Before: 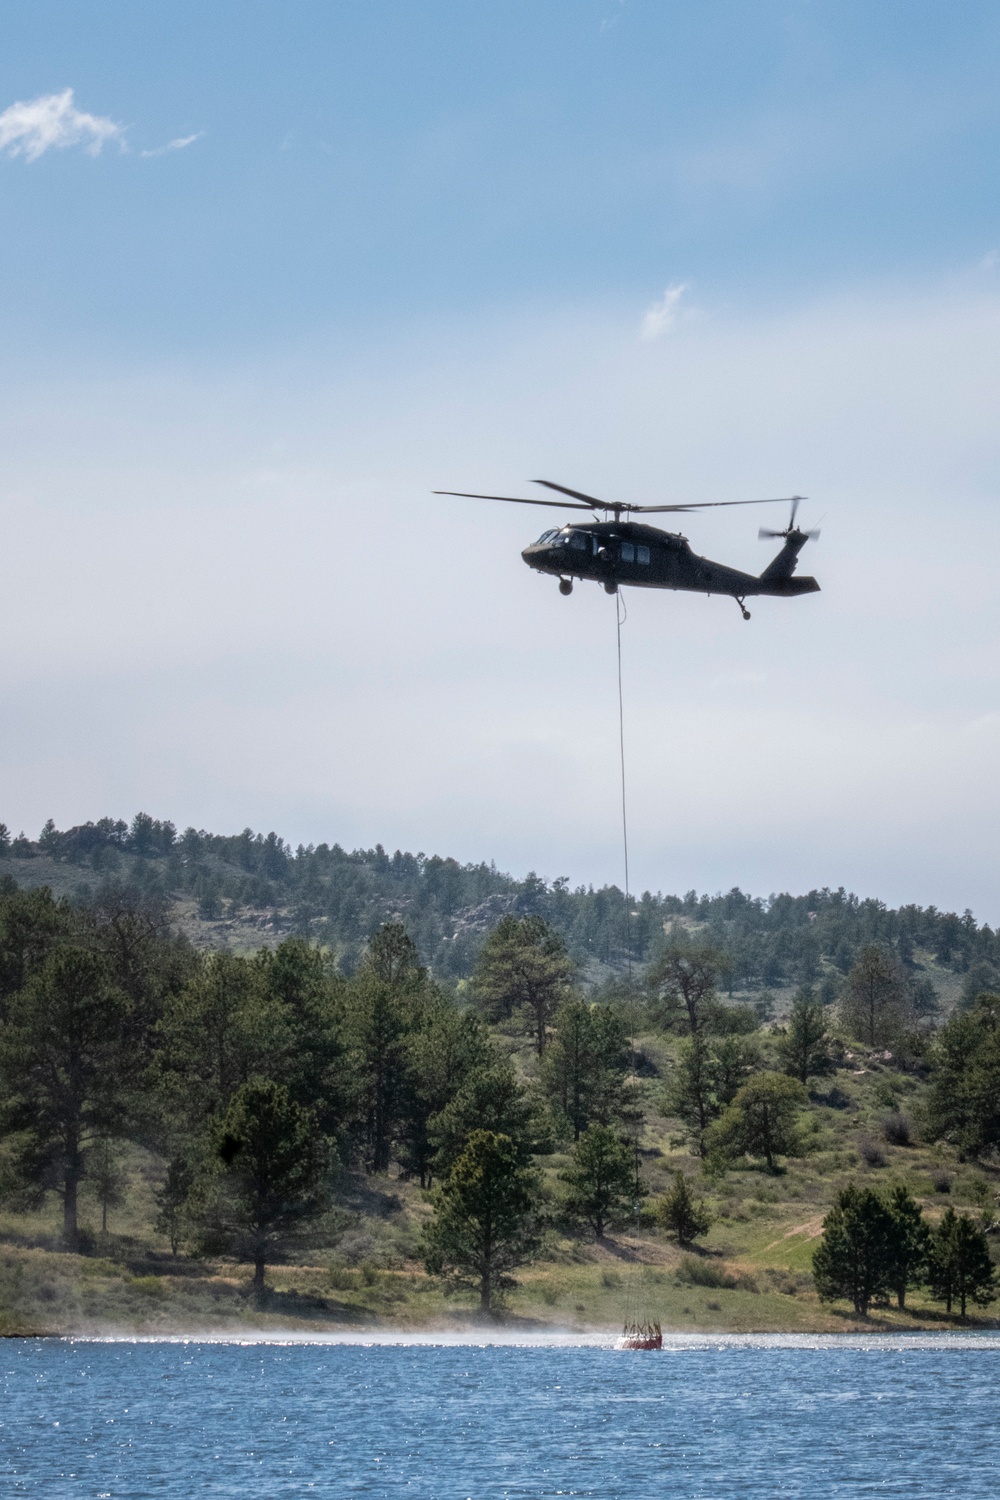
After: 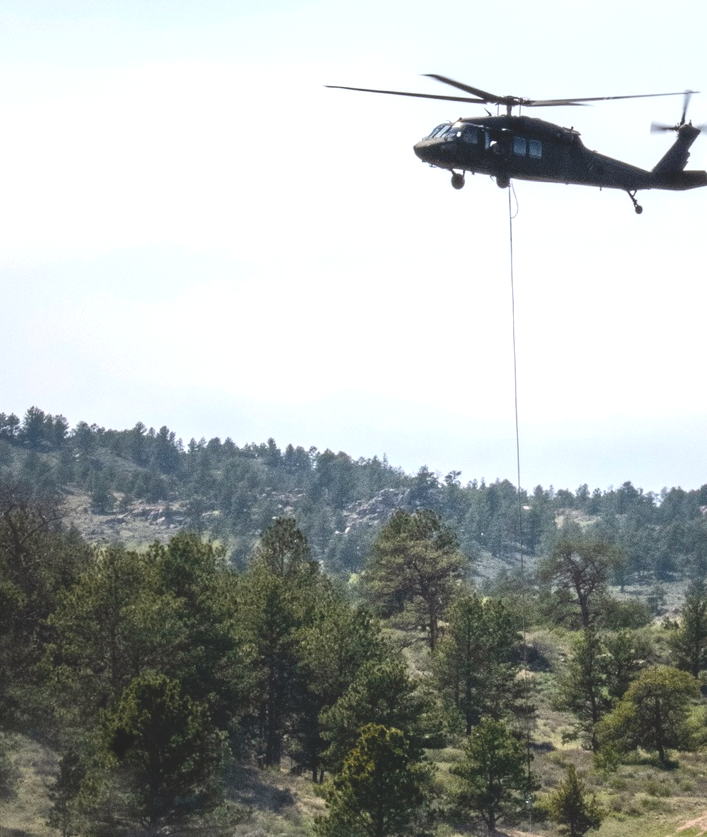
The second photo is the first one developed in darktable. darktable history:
exposure: compensate highlight preservation false
tone equalizer: -8 EV -0.748 EV, -7 EV -0.676 EV, -6 EV -0.619 EV, -5 EV -0.392 EV, -3 EV 0.376 EV, -2 EV 0.6 EV, -1 EV 0.701 EV, +0 EV 0.769 EV, edges refinement/feathering 500, mask exposure compensation -1.57 EV, preserve details no
tone curve: curves: ch0 [(0, 0.137) (1, 1)], preserve colors none
color balance rgb: power › chroma 0.264%, power › hue 62.93°, linear chroma grading › global chroma 8.814%, perceptual saturation grading › global saturation 20%, perceptual saturation grading › highlights -24.853%, perceptual saturation grading › shadows 25.077%
crop: left 10.888%, top 27.133%, right 18.324%, bottom 17.024%
